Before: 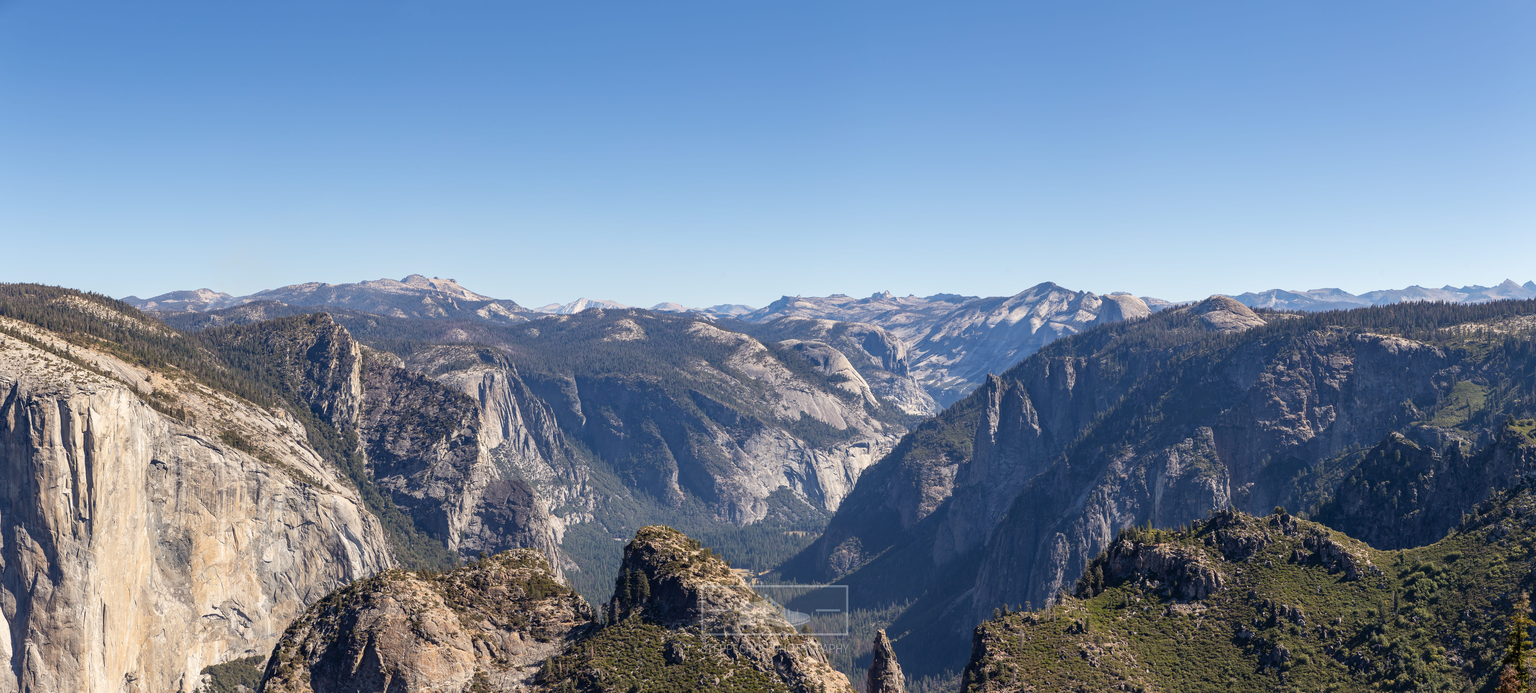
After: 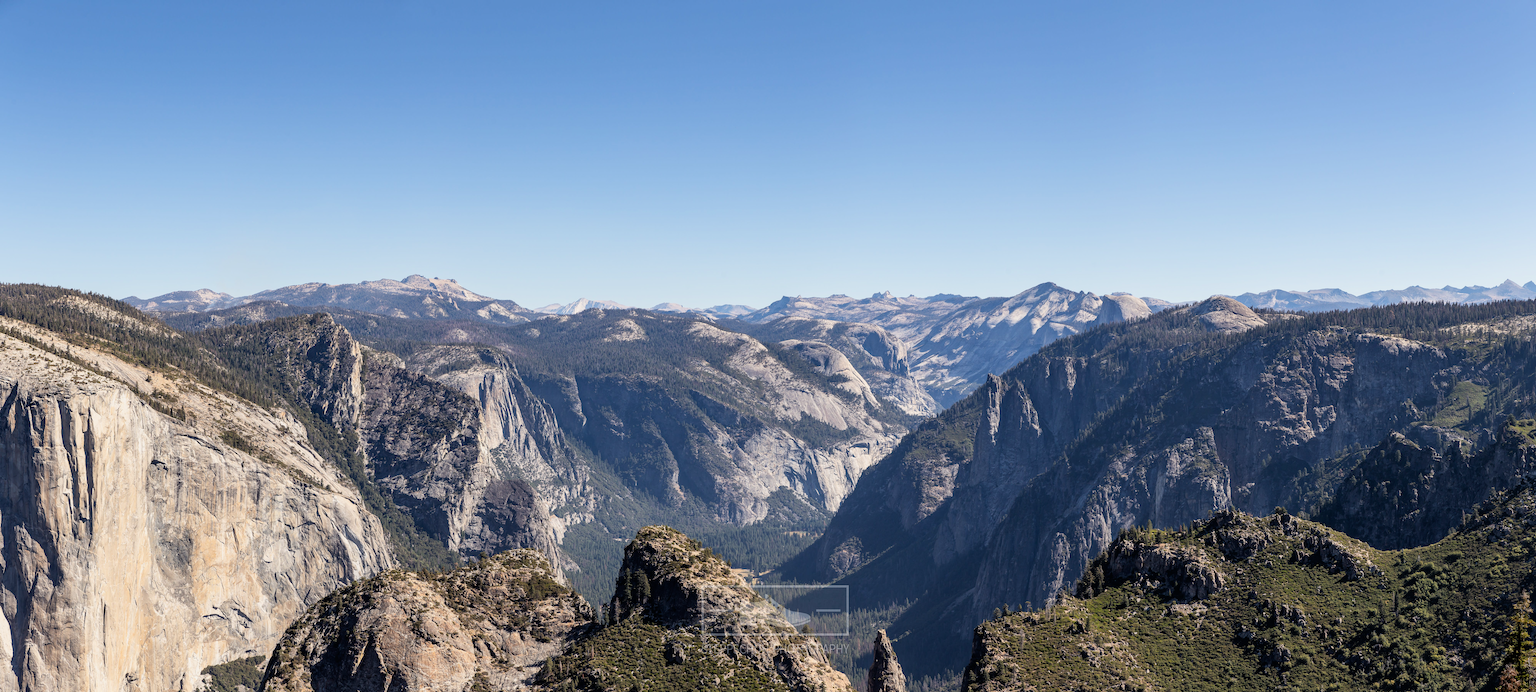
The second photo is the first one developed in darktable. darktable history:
filmic rgb: middle gray luminance 21.87%, black relative exposure -14.06 EV, white relative exposure 2.97 EV, target black luminance 0%, hardness 8.87, latitude 60.14%, contrast 1.205, highlights saturation mix 4.36%, shadows ↔ highlights balance 40.95%
